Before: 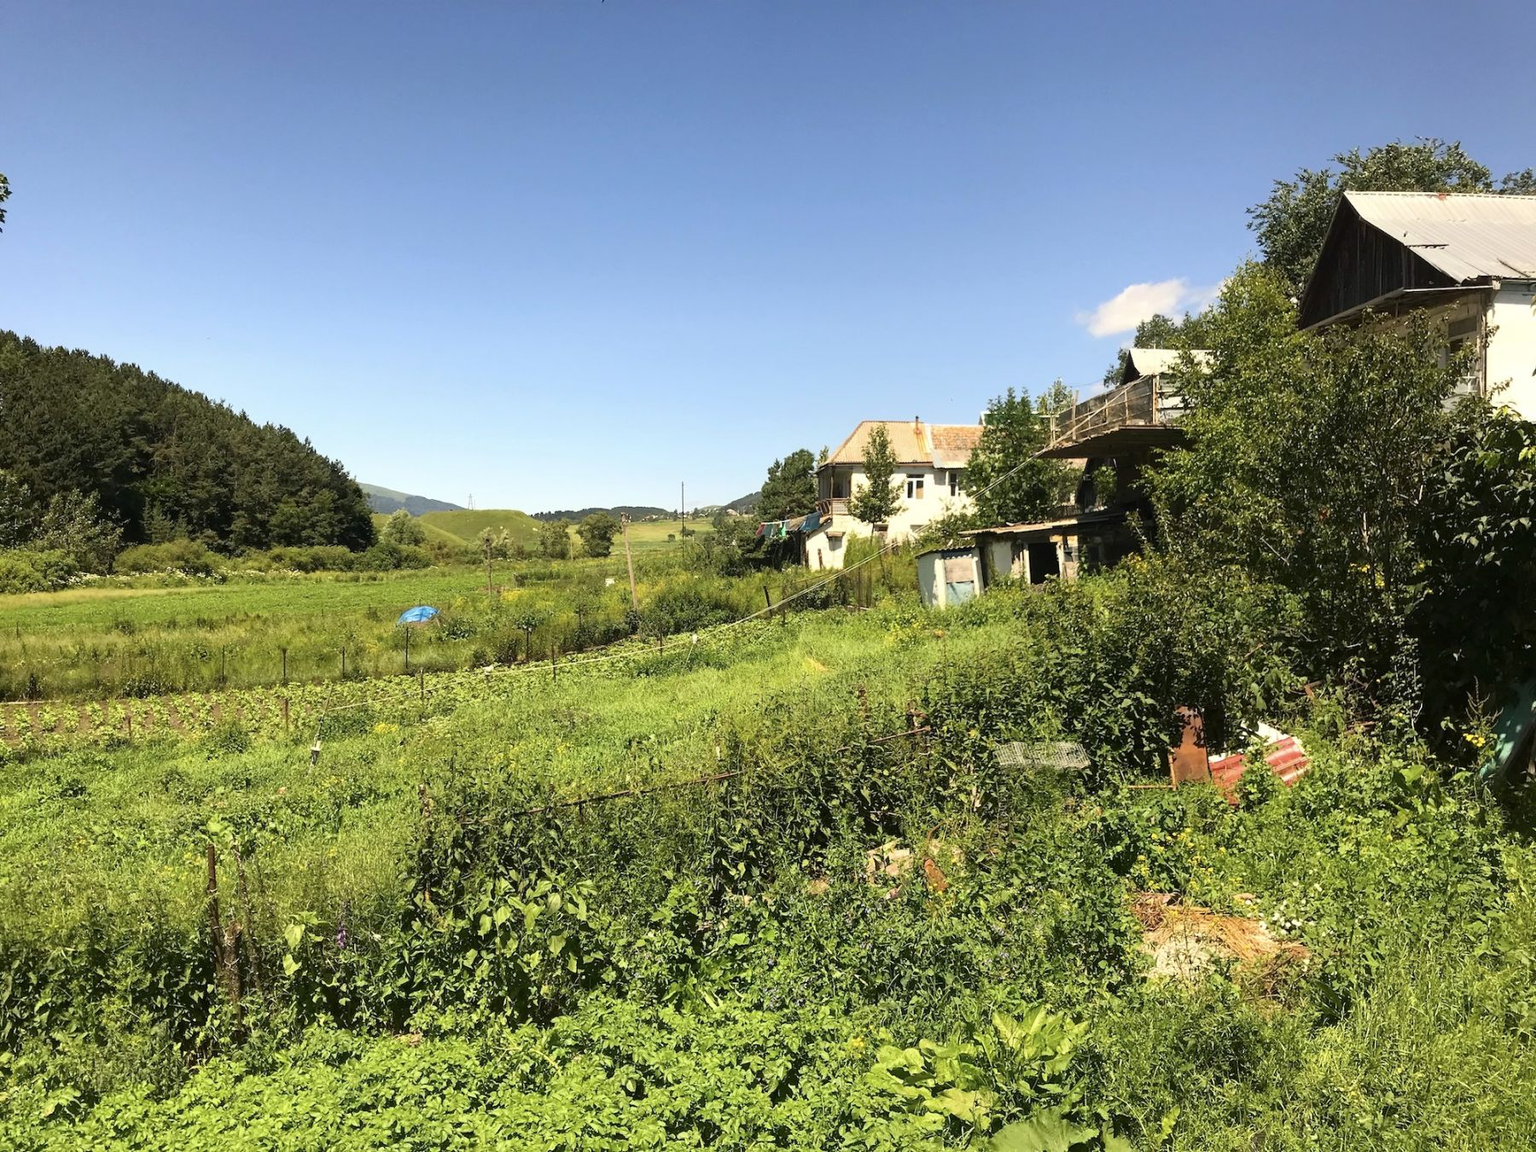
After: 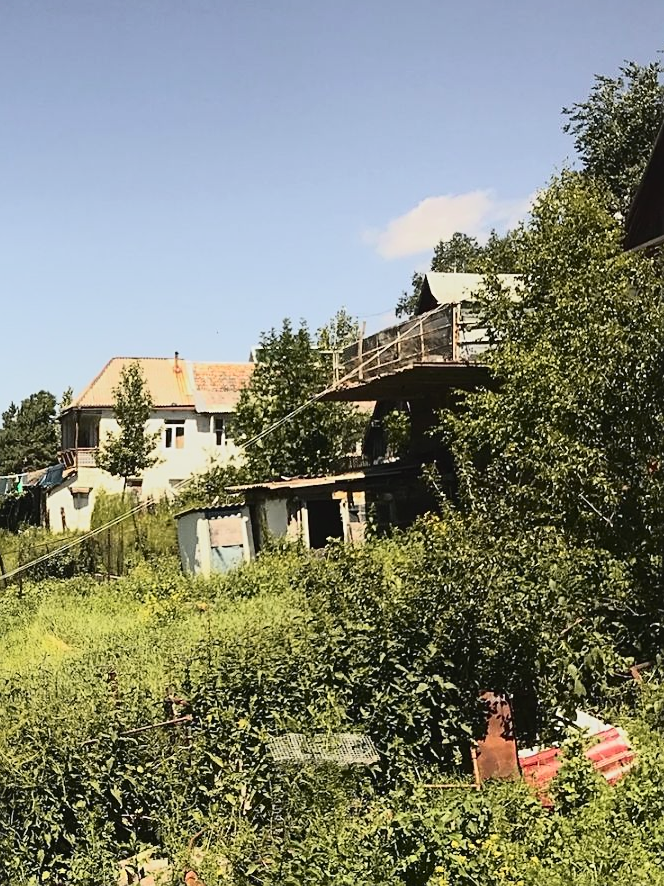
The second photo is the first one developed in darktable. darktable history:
sharpen: on, module defaults
crop and rotate: left 49.936%, top 10.094%, right 13.136%, bottom 24.256%
tone curve: curves: ch0 [(0, 0.032) (0.094, 0.08) (0.265, 0.208) (0.41, 0.417) (0.498, 0.496) (0.638, 0.673) (0.819, 0.841) (0.96, 0.899)]; ch1 [(0, 0) (0.161, 0.092) (0.37, 0.302) (0.417, 0.434) (0.495, 0.498) (0.576, 0.589) (0.725, 0.765) (1, 1)]; ch2 [(0, 0) (0.352, 0.403) (0.45, 0.469) (0.521, 0.515) (0.59, 0.579) (1, 1)], color space Lab, independent channels, preserve colors none
